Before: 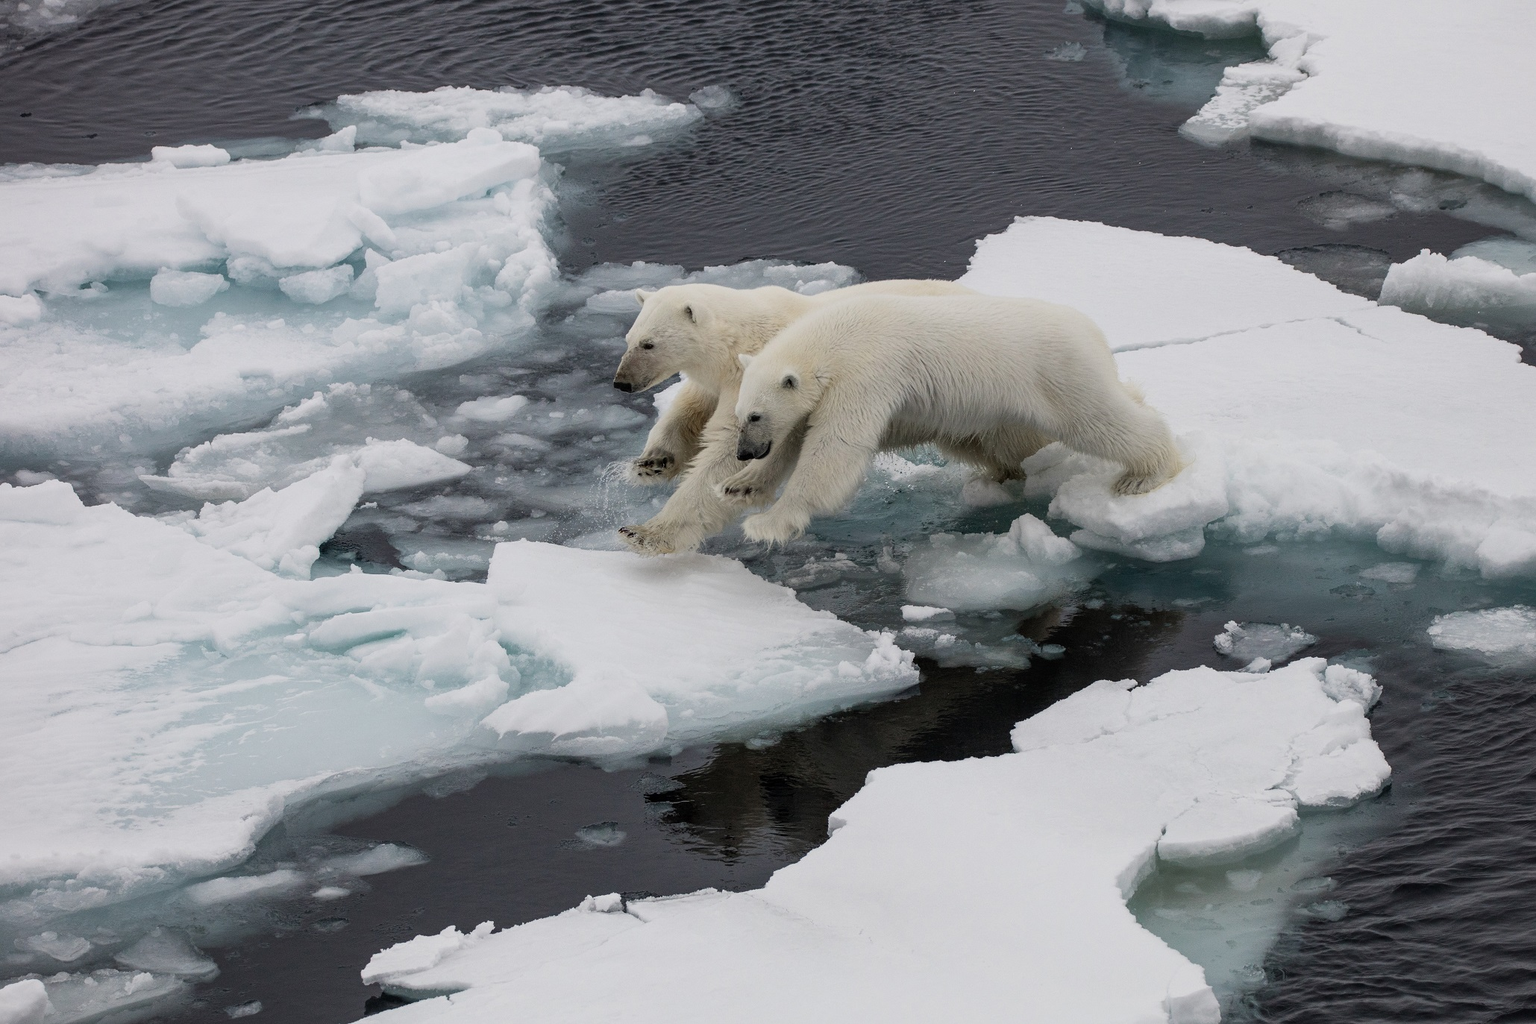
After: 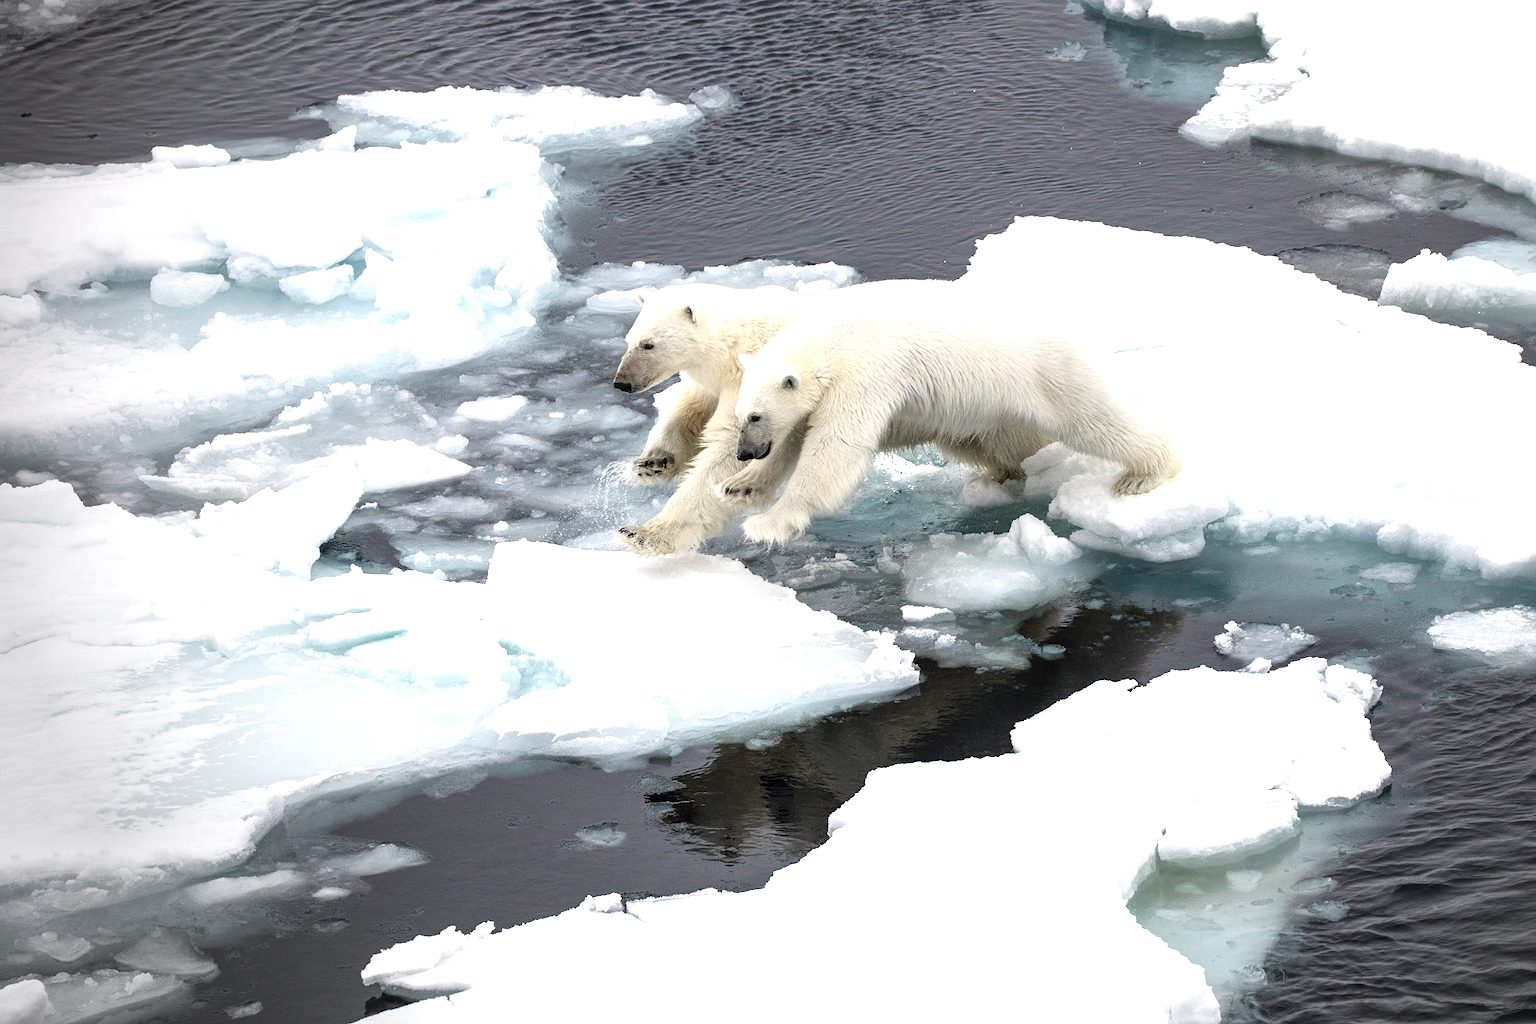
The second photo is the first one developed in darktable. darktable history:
exposure: black level correction 0, exposure 1.3 EV, compensate highlight preservation false
vignetting: fall-off start 73.57%, center (0.22, -0.235)
